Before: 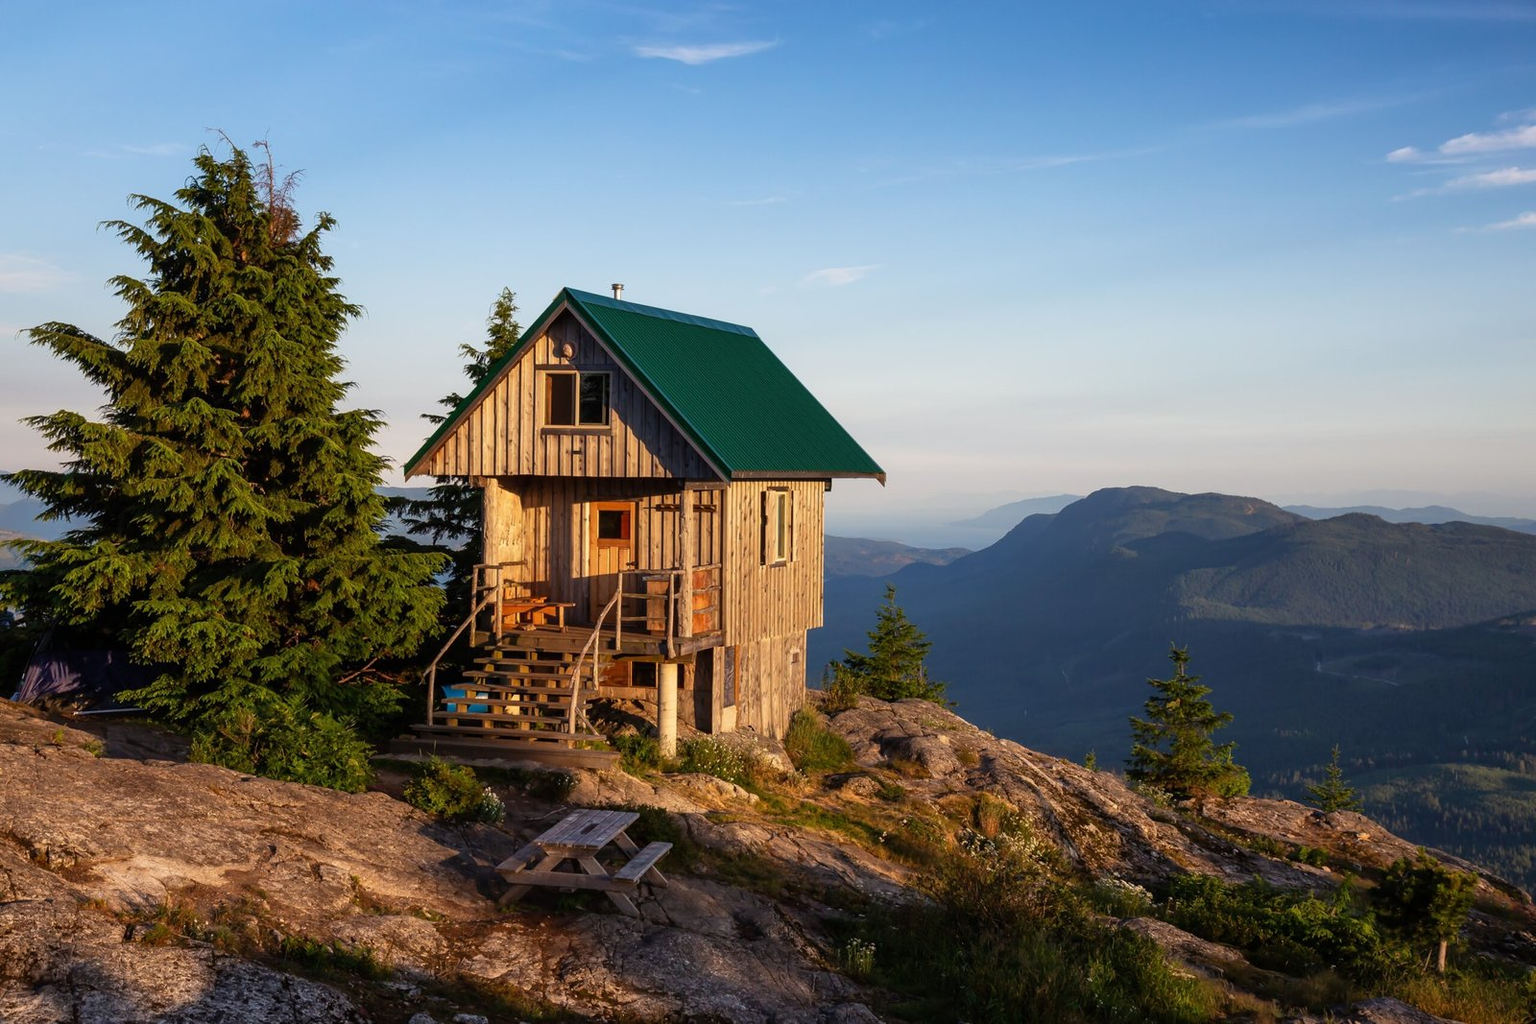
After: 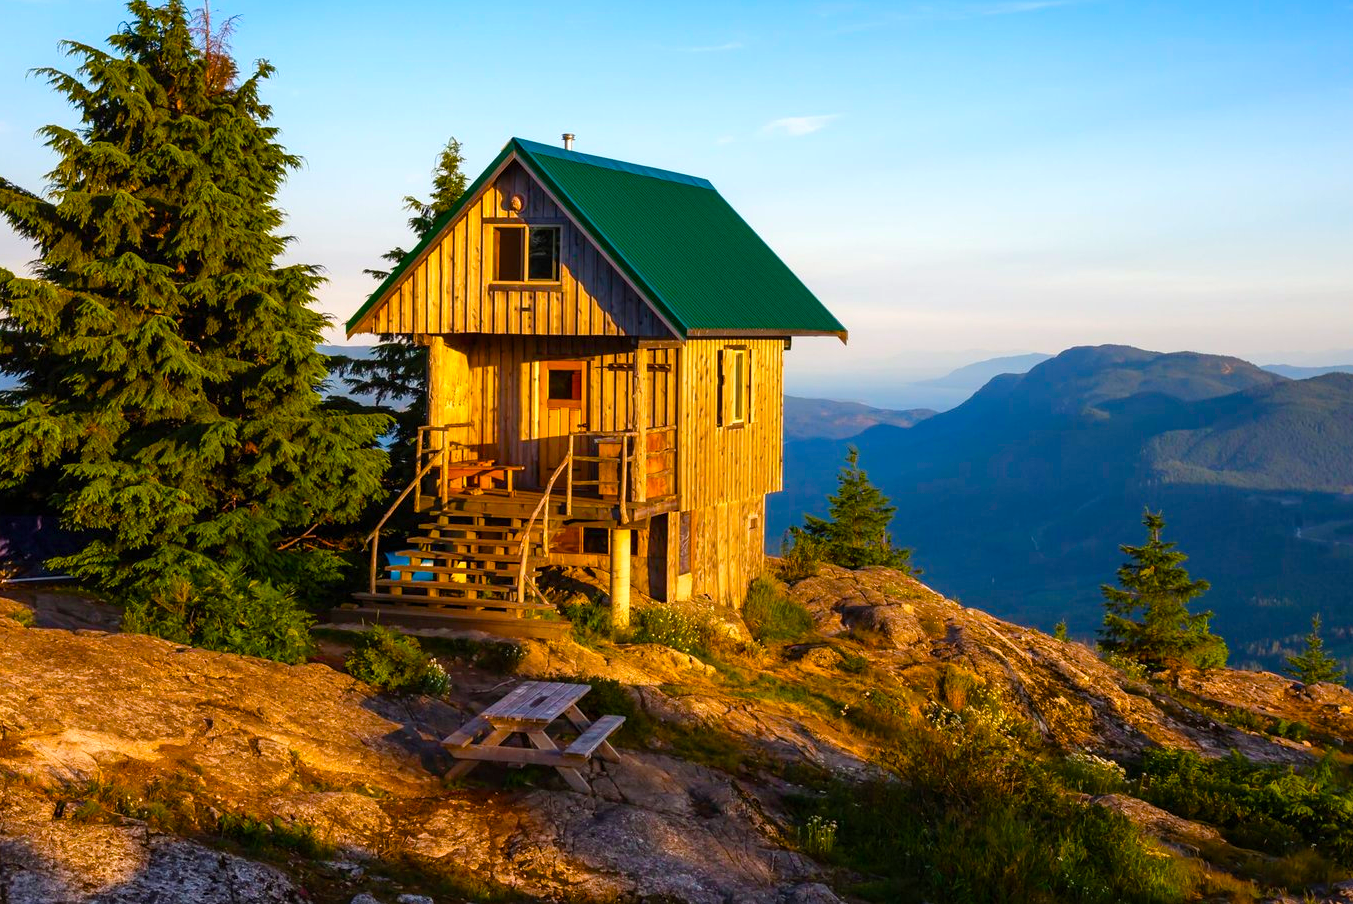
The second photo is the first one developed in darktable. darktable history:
color balance rgb: shadows lift › chroma 0.905%, shadows lift › hue 113.24°, linear chroma grading › global chroma 15.345%, perceptual saturation grading › global saturation 36.009%, perceptual saturation grading › shadows 34.921%, perceptual brilliance grading › global brilliance 9.168%, perceptual brilliance grading › shadows 14.733%
crop and rotate: left 4.698%, top 15.235%, right 10.701%
